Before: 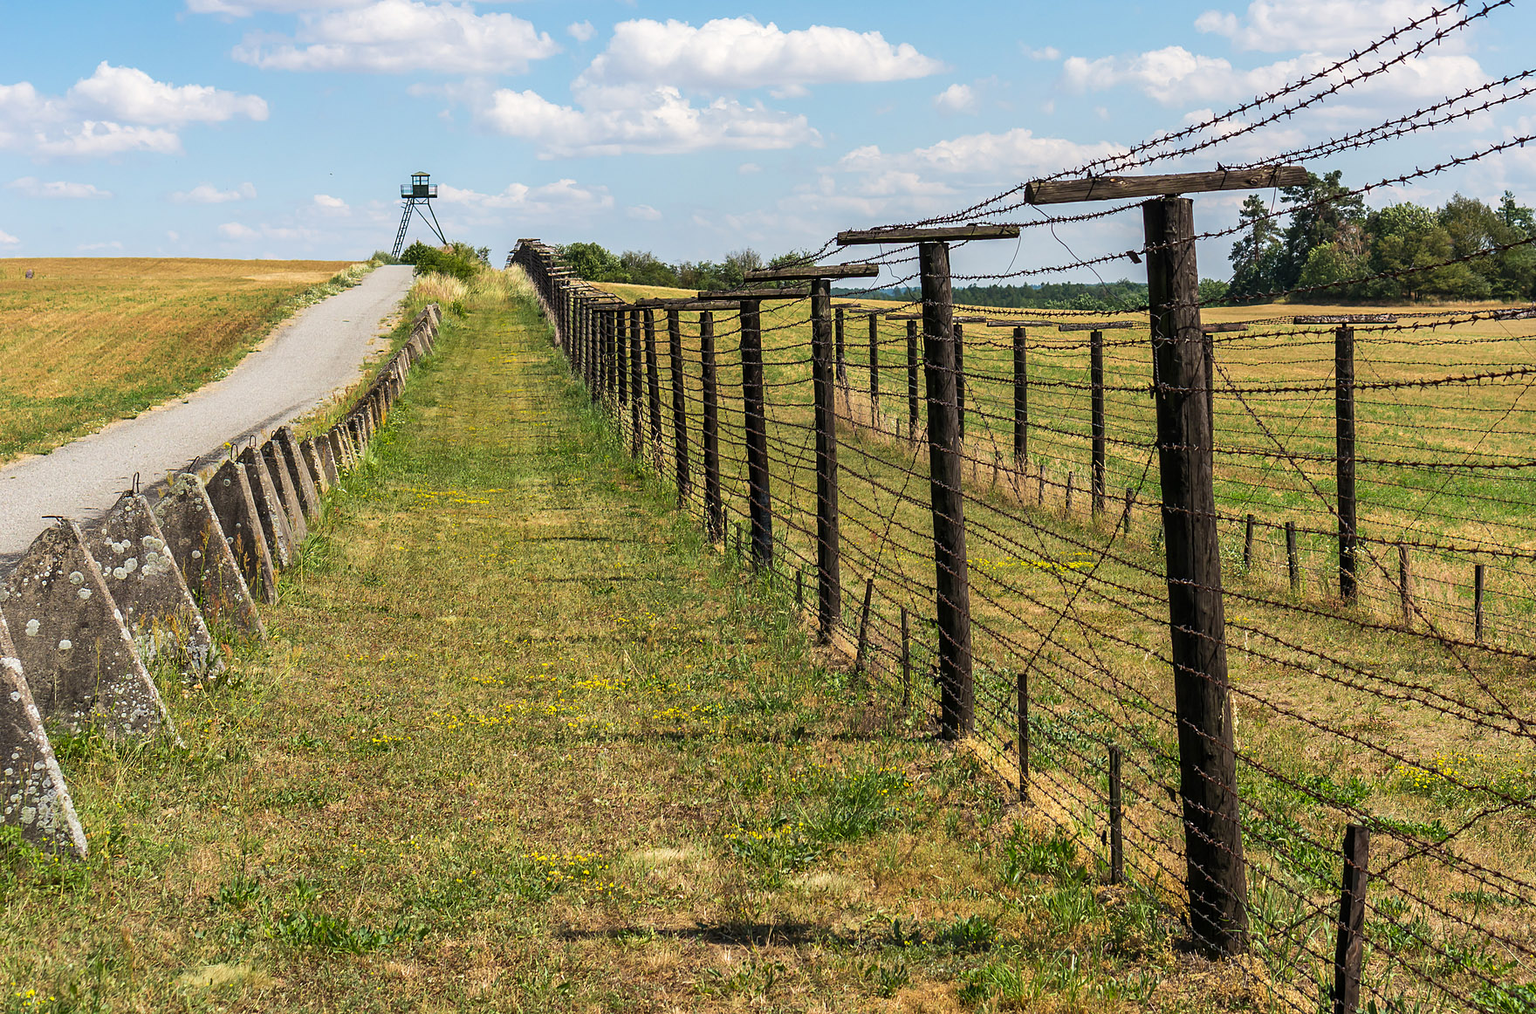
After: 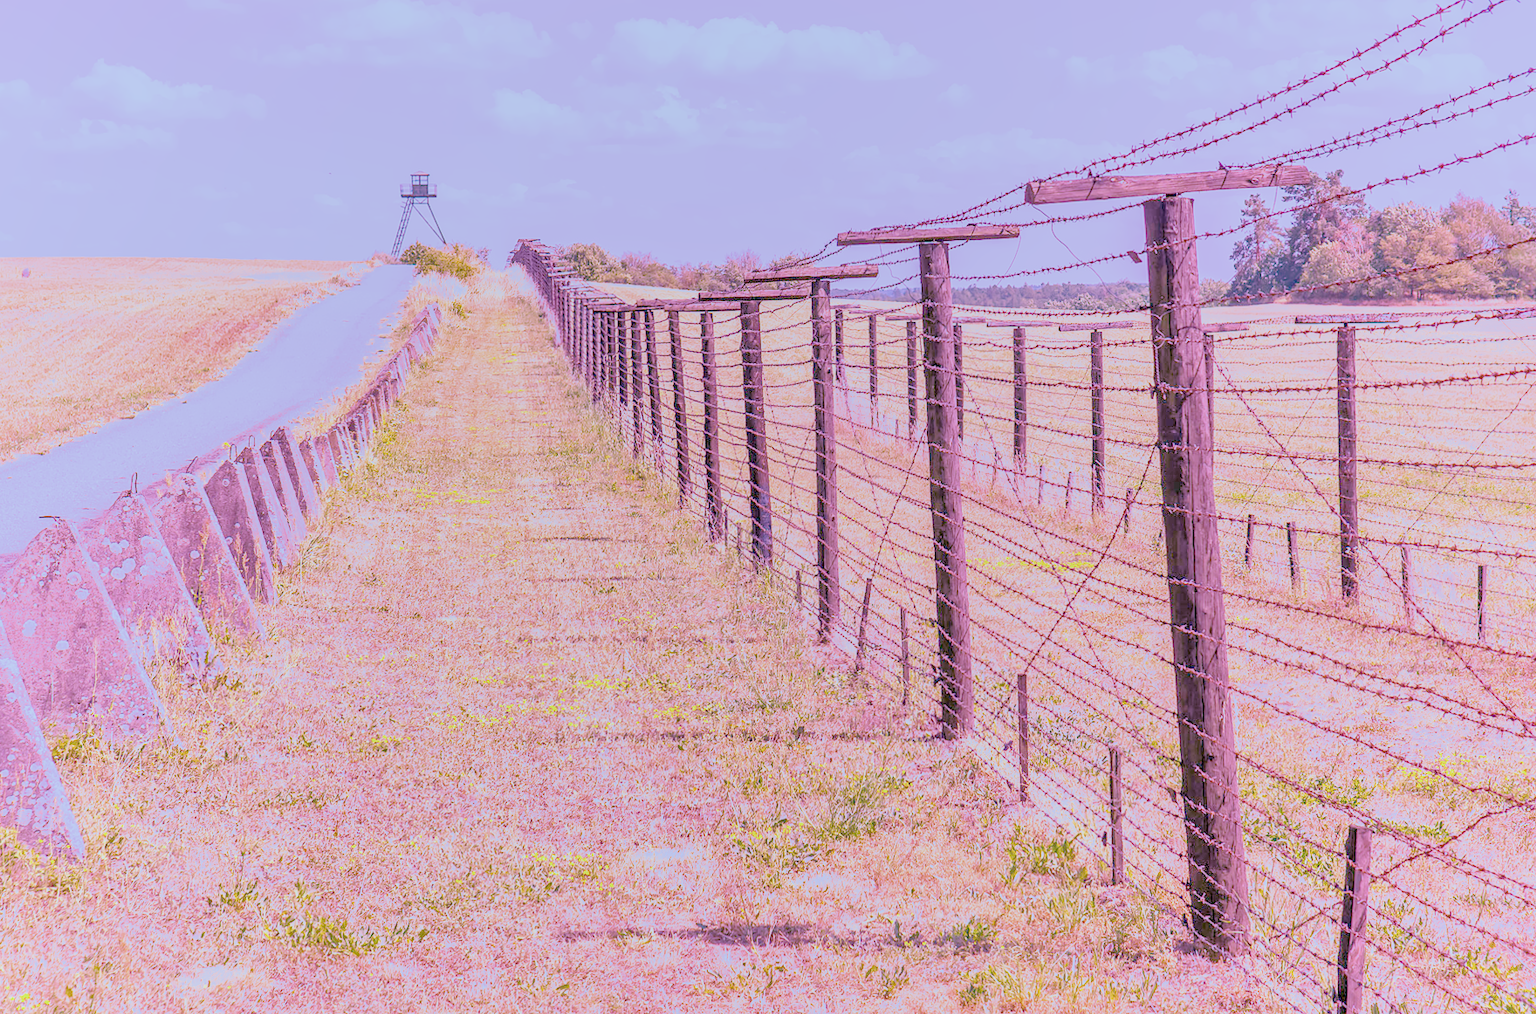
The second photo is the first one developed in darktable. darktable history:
local contrast: on, module defaults
color calibration: illuminant custom, x 0.39, y 0.392, temperature 3856.94 K
color balance rgb: on, module defaults
denoise (profiled): preserve shadows 1.52, scattering 0.002, a [-1, 0, 0], compensate highlight preservation false
exposure: black level correction 0, exposure 0.7 EV, compensate exposure bias true, compensate highlight preservation false
filmic rgb: black relative exposure -7.15 EV, white relative exposure 5.36 EV, hardness 3.02
haze removal: compatibility mode true, adaptive false
highlight reconstruction: on, module defaults
lens correction: scale 1.01, crop 1, focal 85, aperture 4.5, distance 2.07, camera "Canon EOS RP", lens "Canon RF 85mm F2 MACRO IS STM"
white balance: red 2.229, blue 1.46
velvia: on, module defaults
shadows and highlights: on, module defaults
